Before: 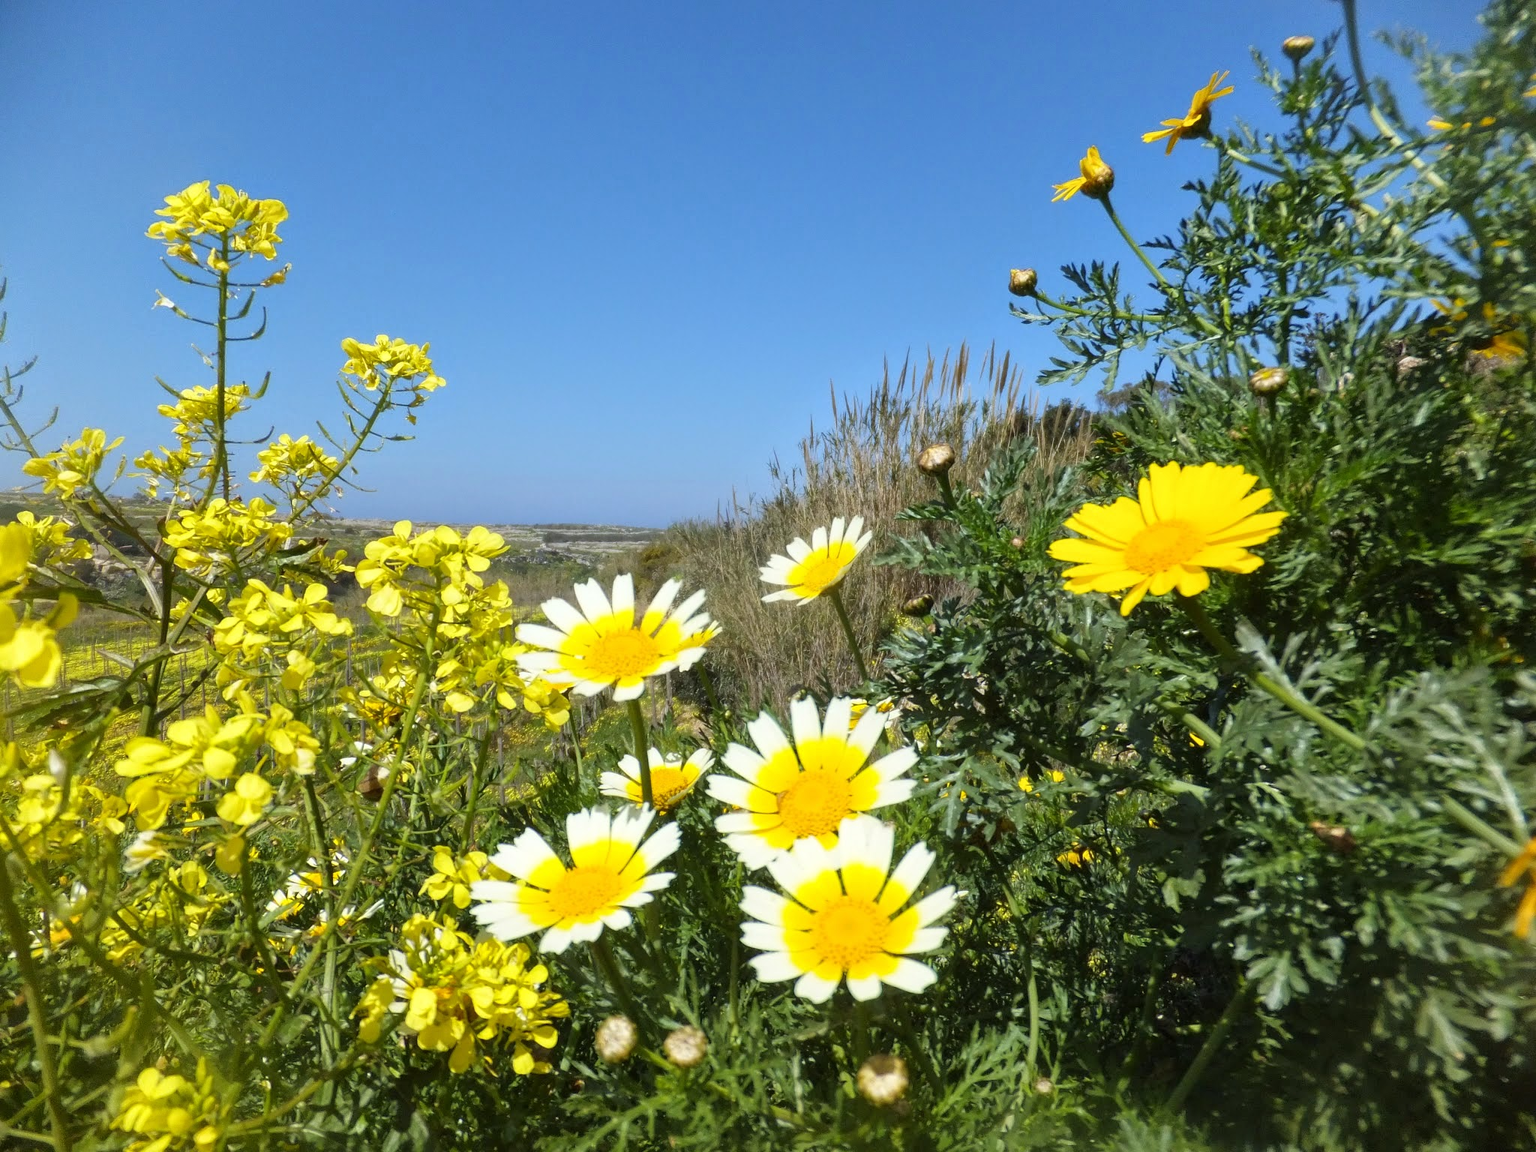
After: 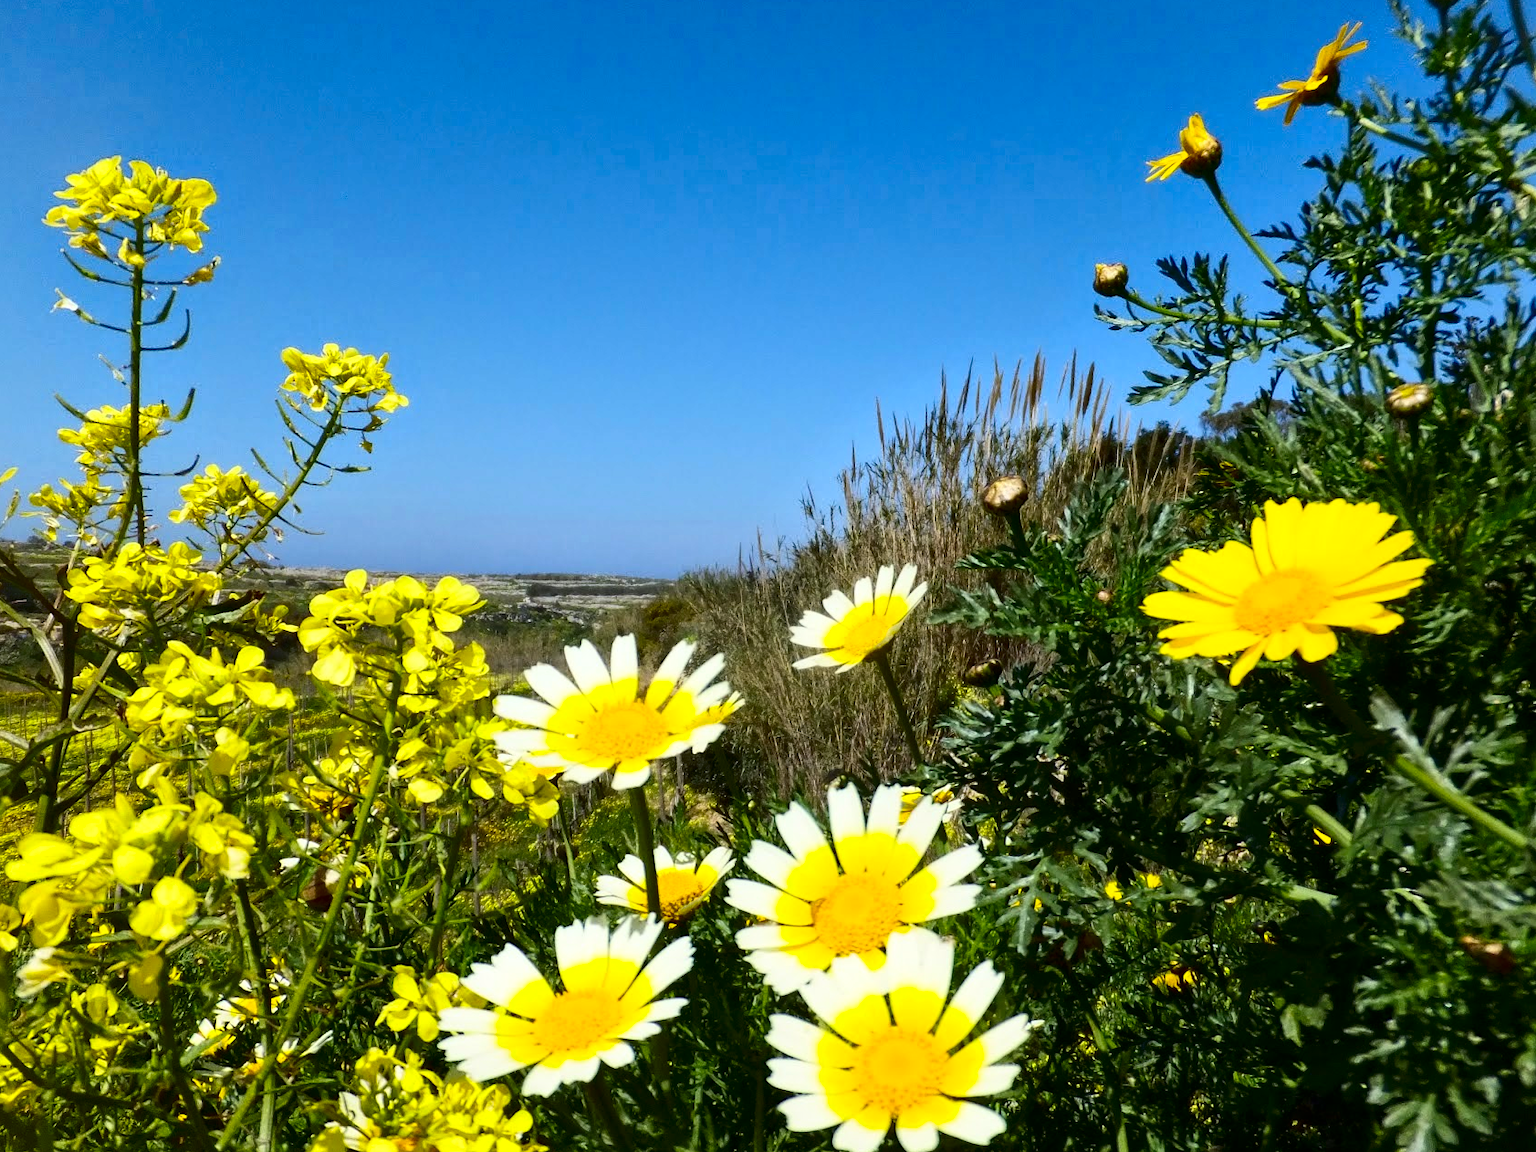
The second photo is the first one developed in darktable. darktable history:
tone equalizer: on, module defaults
contrast brightness saturation: contrast 0.22, brightness -0.19, saturation 0.24
crop and rotate: left 7.196%, top 4.574%, right 10.605%, bottom 13.178%
